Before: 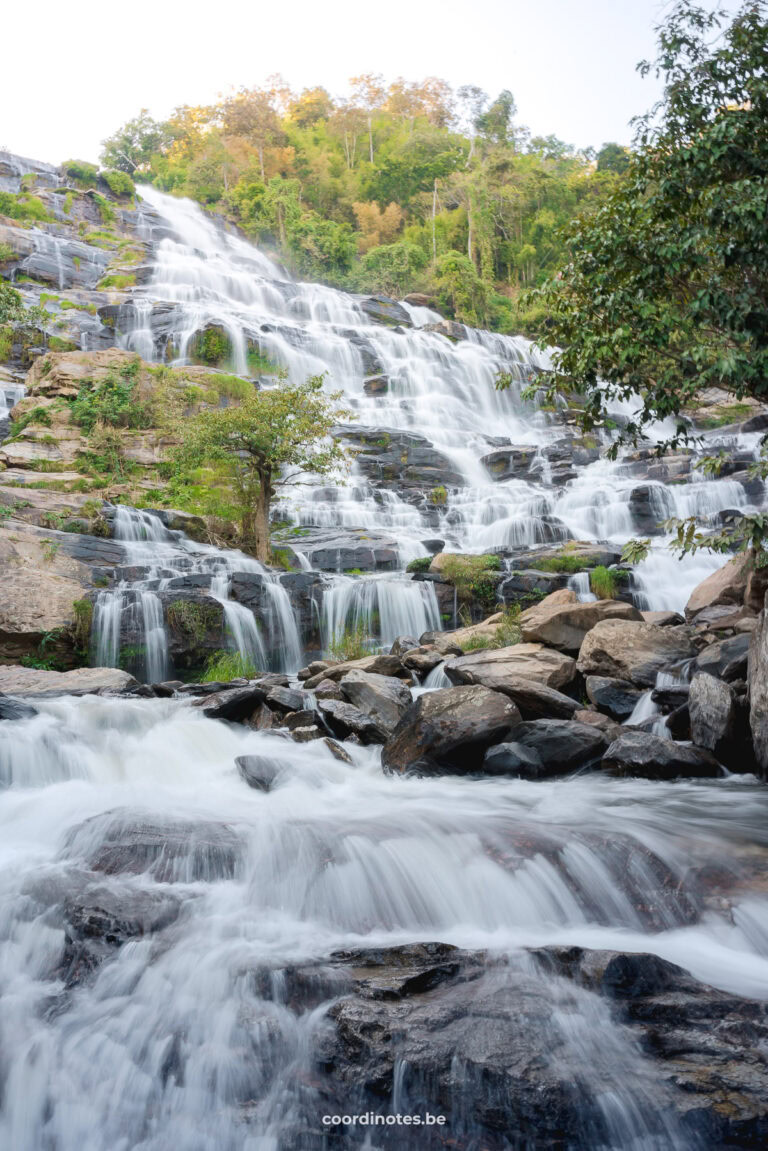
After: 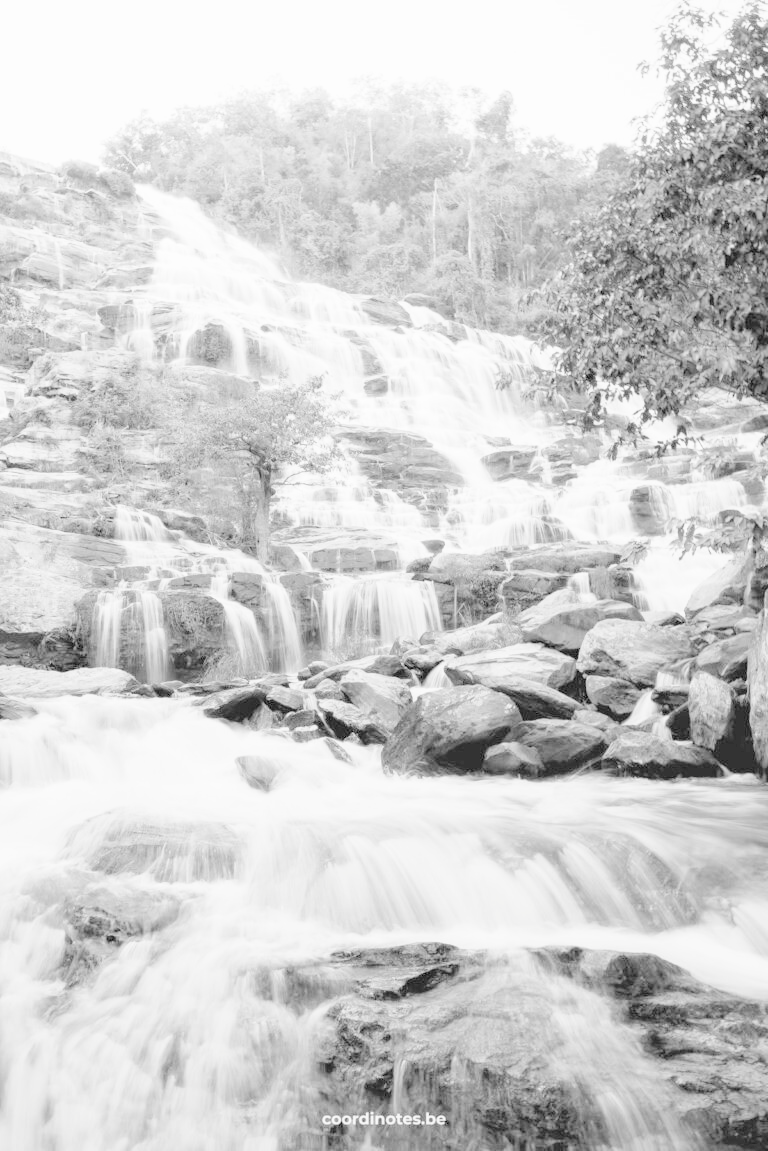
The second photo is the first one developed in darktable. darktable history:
tone curve: curves: ch0 [(0, 0) (0.003, 0.003) (0.011, 0.005) (0.025, 0.008) (0.044, 0.012) (0.069, 0.02) (0.1, 0.031) (0.136, 0.047) (0.177, 0.088) (0.224, 0.141) (0.277, 0.222) (0.335, 0.32) (0.399, 0.422) (0.468, 0.523) (0.543, 0.623) (0.623, 0.716) (0.709, 0.796) (0.801, 0.88) (0.898, 0.958) (1, 1)], preserve colors none
color look up table: target L [87.32, 71.2, 61.52, 71.99, 59.47, 54.38, 64.85, 50.03, 50.32, 58.09, 34.81, 51.48, 45.17, 26.88, 31.96, 11.69, 200.09, 84.9, 73.56, 51.48, 61.18, 58.44, 59.81, 51.48, 52.35, 37.46, 37.46, 22.62, 90.73, 85.71, 79.37, 66.85, 70.41, 73.17, 61.18, 55.83, 54.96, 49.17, 47.73, 48.31, 29.54, 18.77, 13.66, 86.52, 76.28, 71.6, 77.44, 57.05, 33.23], target a [0 ×5, 0.001, 0, 0.001, 0.001, 0, 0.001, 0.001, 0, 0.001, 0.001, 0.001, 0 ×7, 0.001 ×5, -0.004, 0 ×6, 0.001 ×7, -0.006, 0 ×5, 0.001], target b [0.005, 0.004, 0, 0.003, 0, -0.002, 0.004, -0.003, -0.003, 0, -0.004, -0.003, -0.003, -0.004, -0.005, -0.001, 0, 0.005, 0.003, -0.003, 0, 0, 0, -0.003, -0.003, -0.004, -0.004, -0.005, 0.036, 0.005, 0.003 ×4, 0, -0.002, -0.002, -0.003, -0.003, -0.003, -0.005, -0.002, -0.007, 0.005, 0.003, 0.003, 0.003, 0, -0.005], num patches 49
